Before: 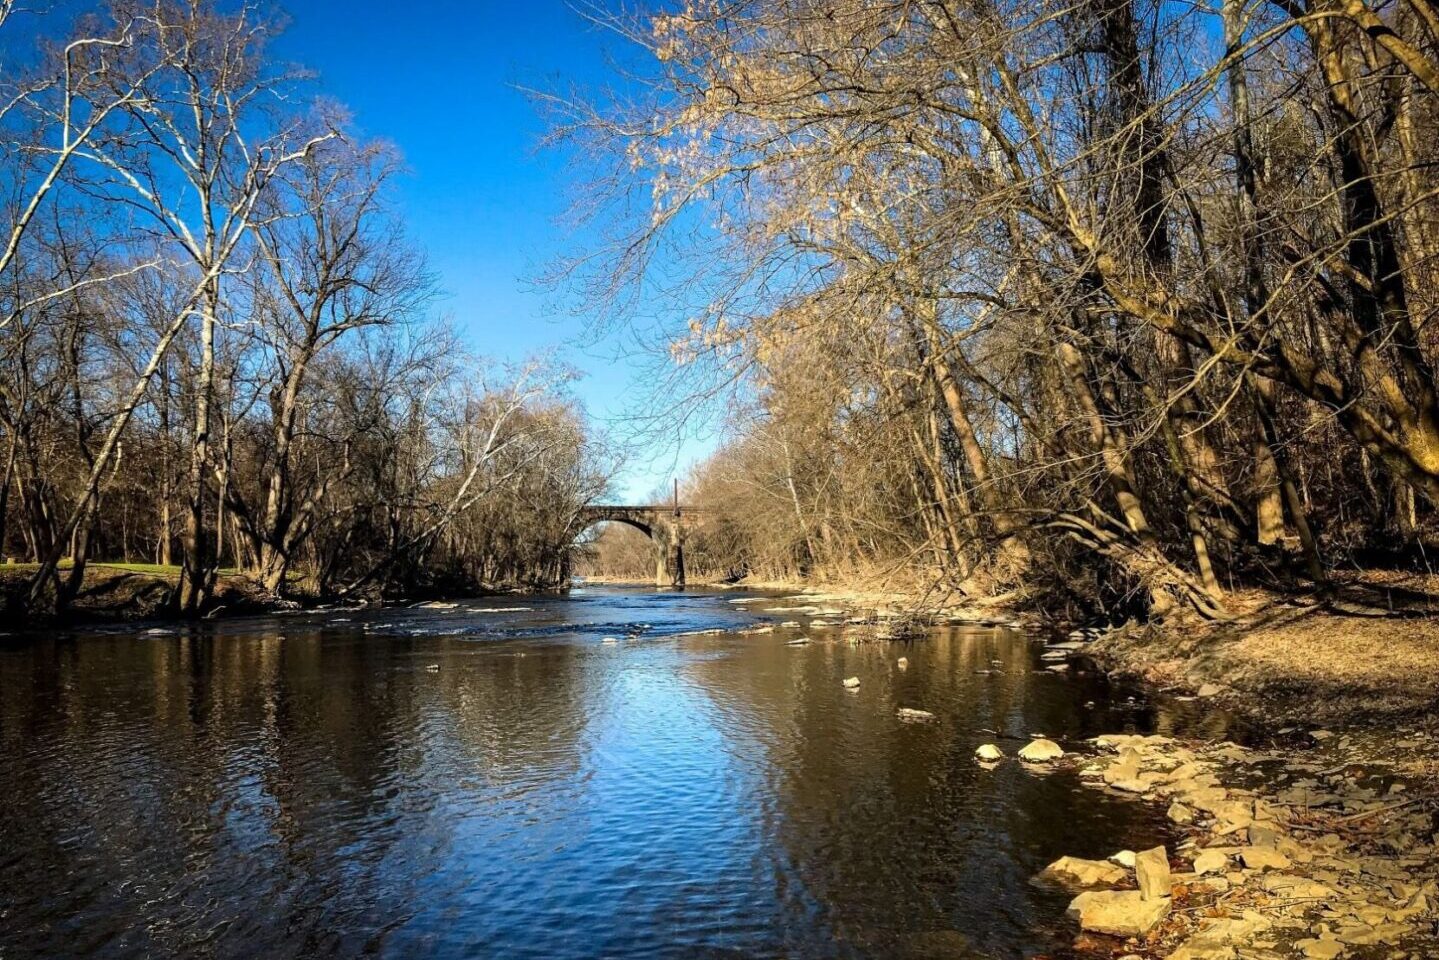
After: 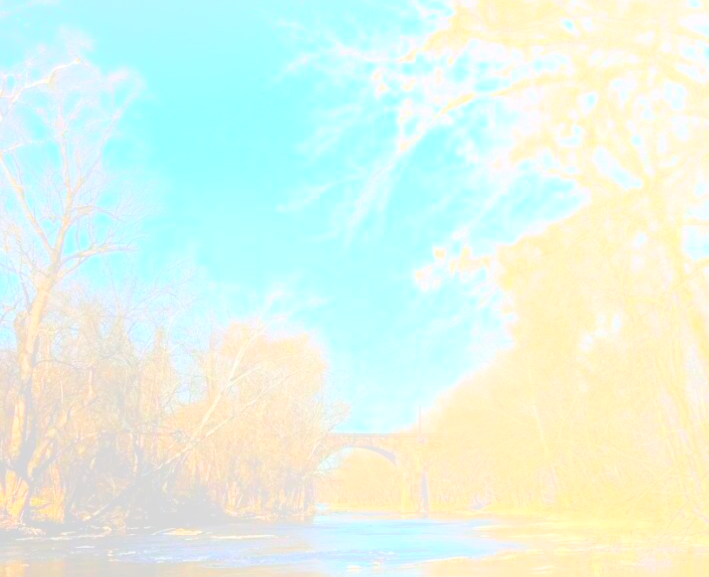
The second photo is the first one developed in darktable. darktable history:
crop: left 17.835%, top 7.675%, right 32.881%, bottom 32.213%
bloom: size 70%, threshold 25%, strength 70%
